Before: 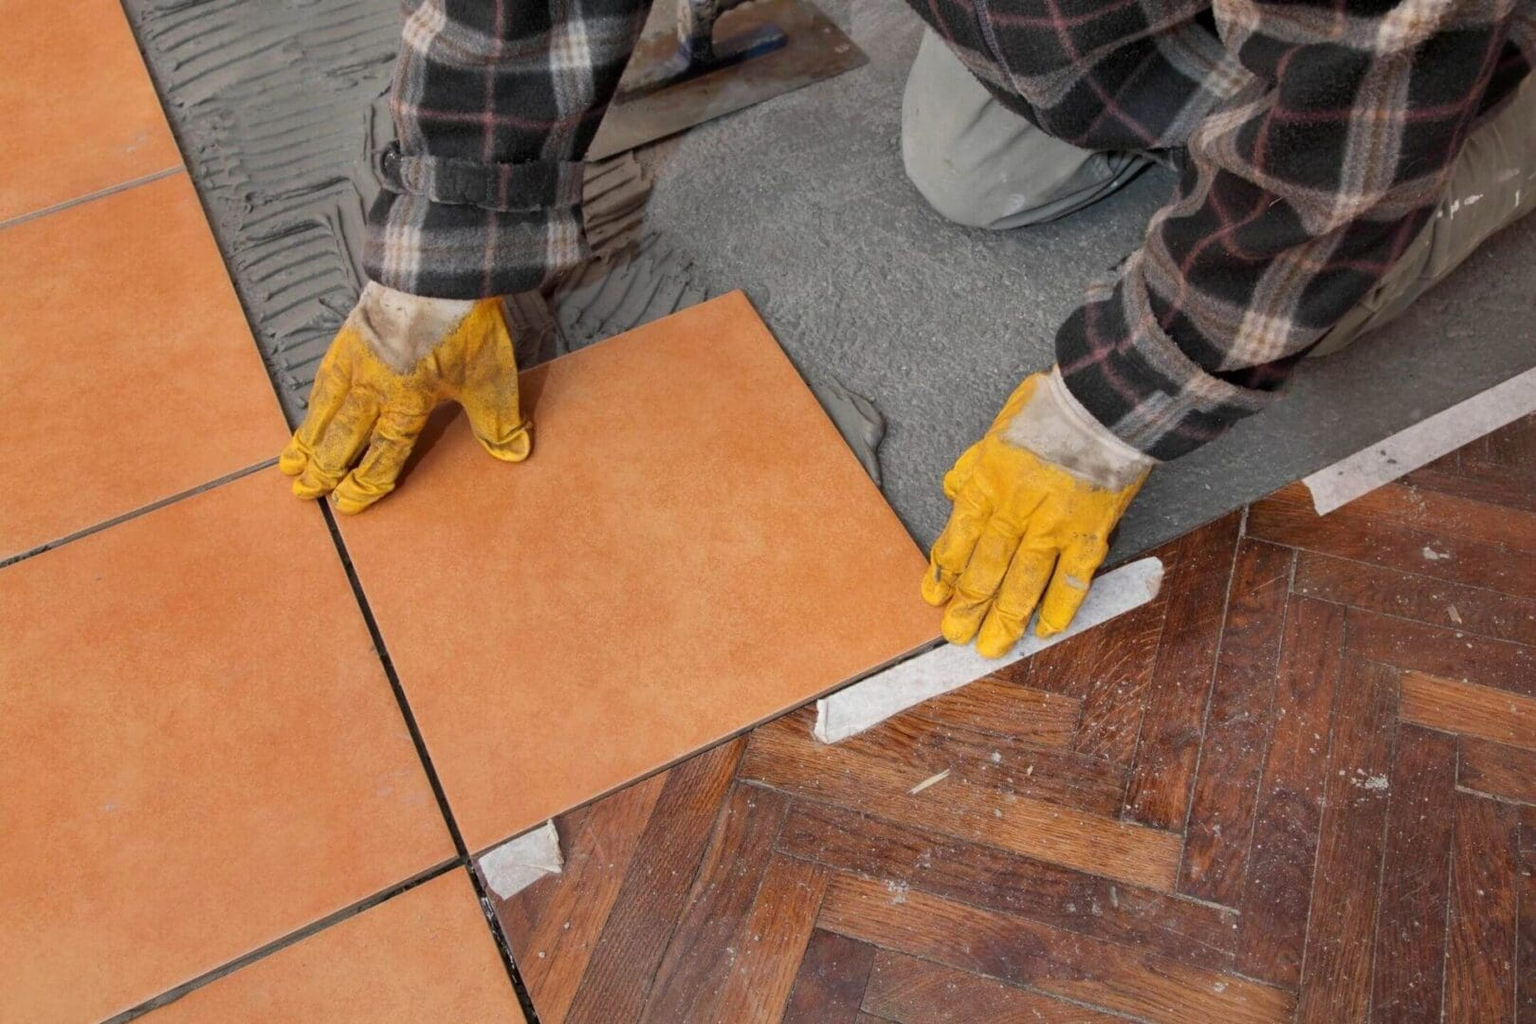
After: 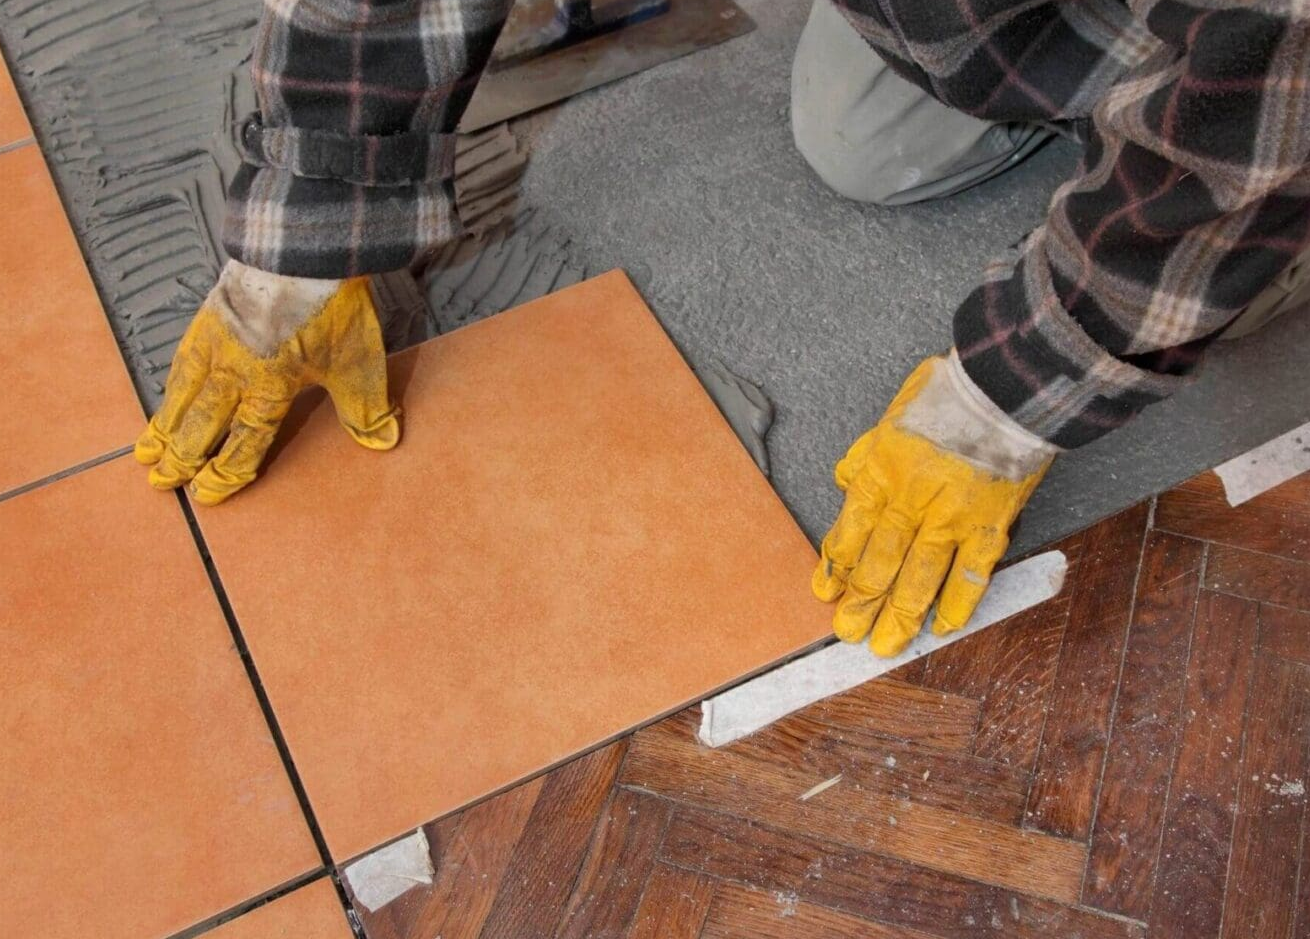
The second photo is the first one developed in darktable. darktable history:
crop: left 9.929%, top 3.475%, right 9.188%, bottom 9.529%
tone equalizer: on, module defaults
